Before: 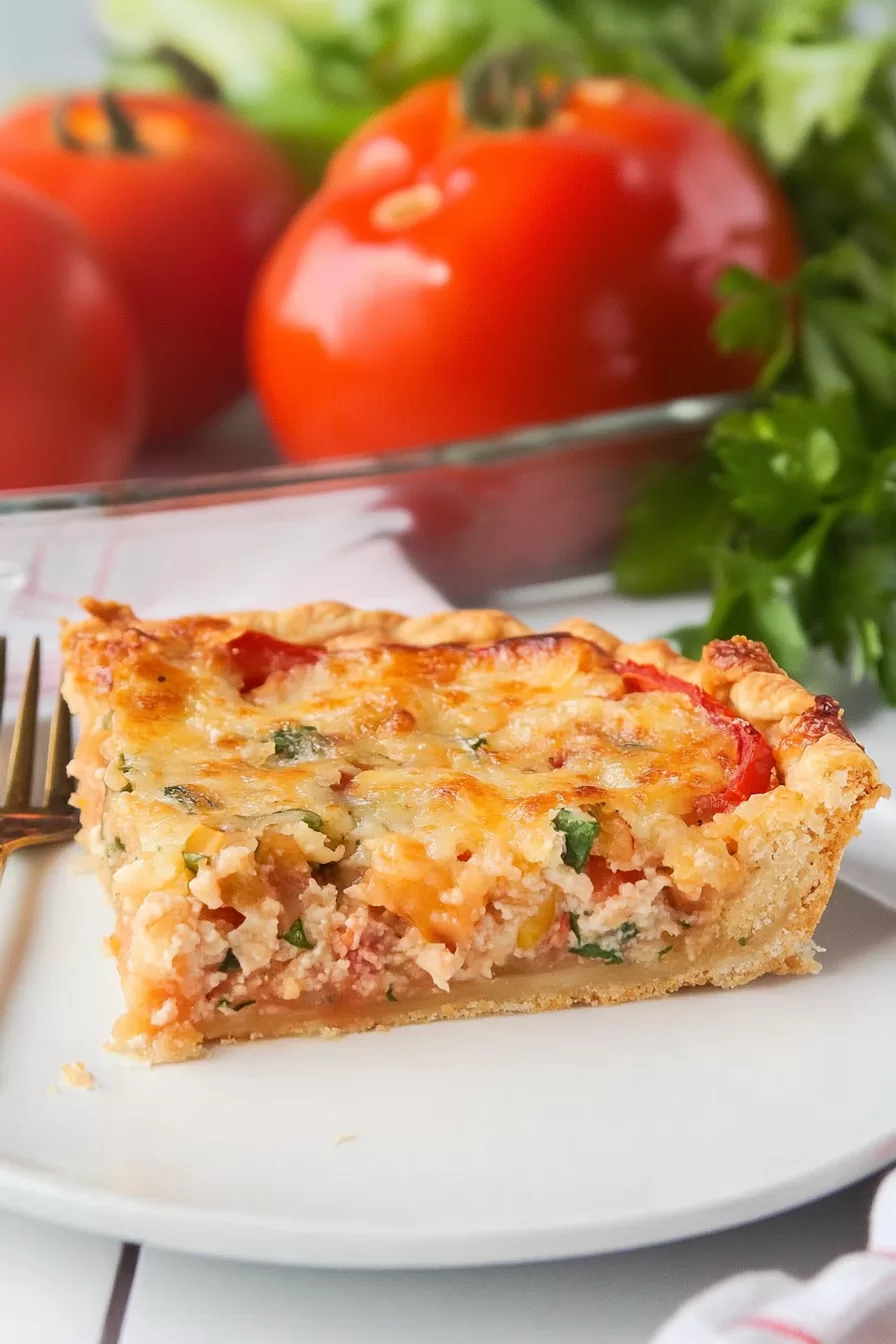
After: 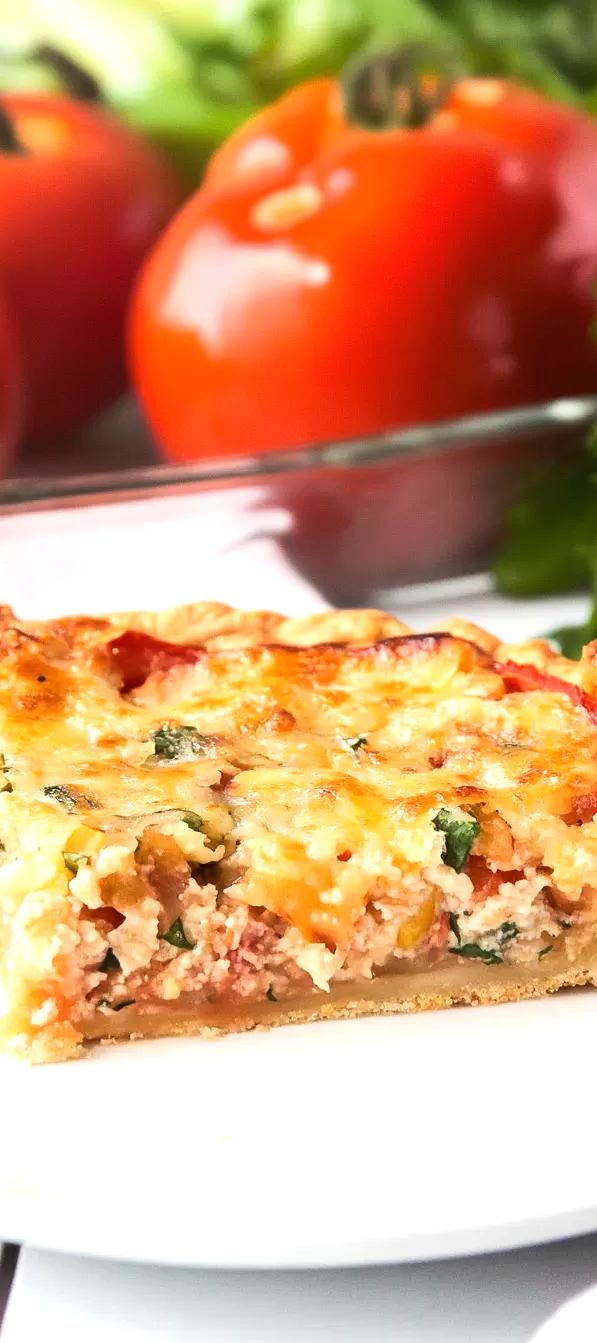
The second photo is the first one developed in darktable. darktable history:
crop and rotate: left 13.408%, right 19.925%
tone equalizer: -8 EV -0.719 EV, -7 EV -0.736 EV, -6 EV -0.612 EV, -5 EV -0.409 EV, -3 EV 0.379 EV, -2 EV 0.6 EV, -1 EV 0.692 EV, +0 EV 0.729 EV, edges refinement/feathering 500, mask exposure compensation -1.57 EV, preserve details no
